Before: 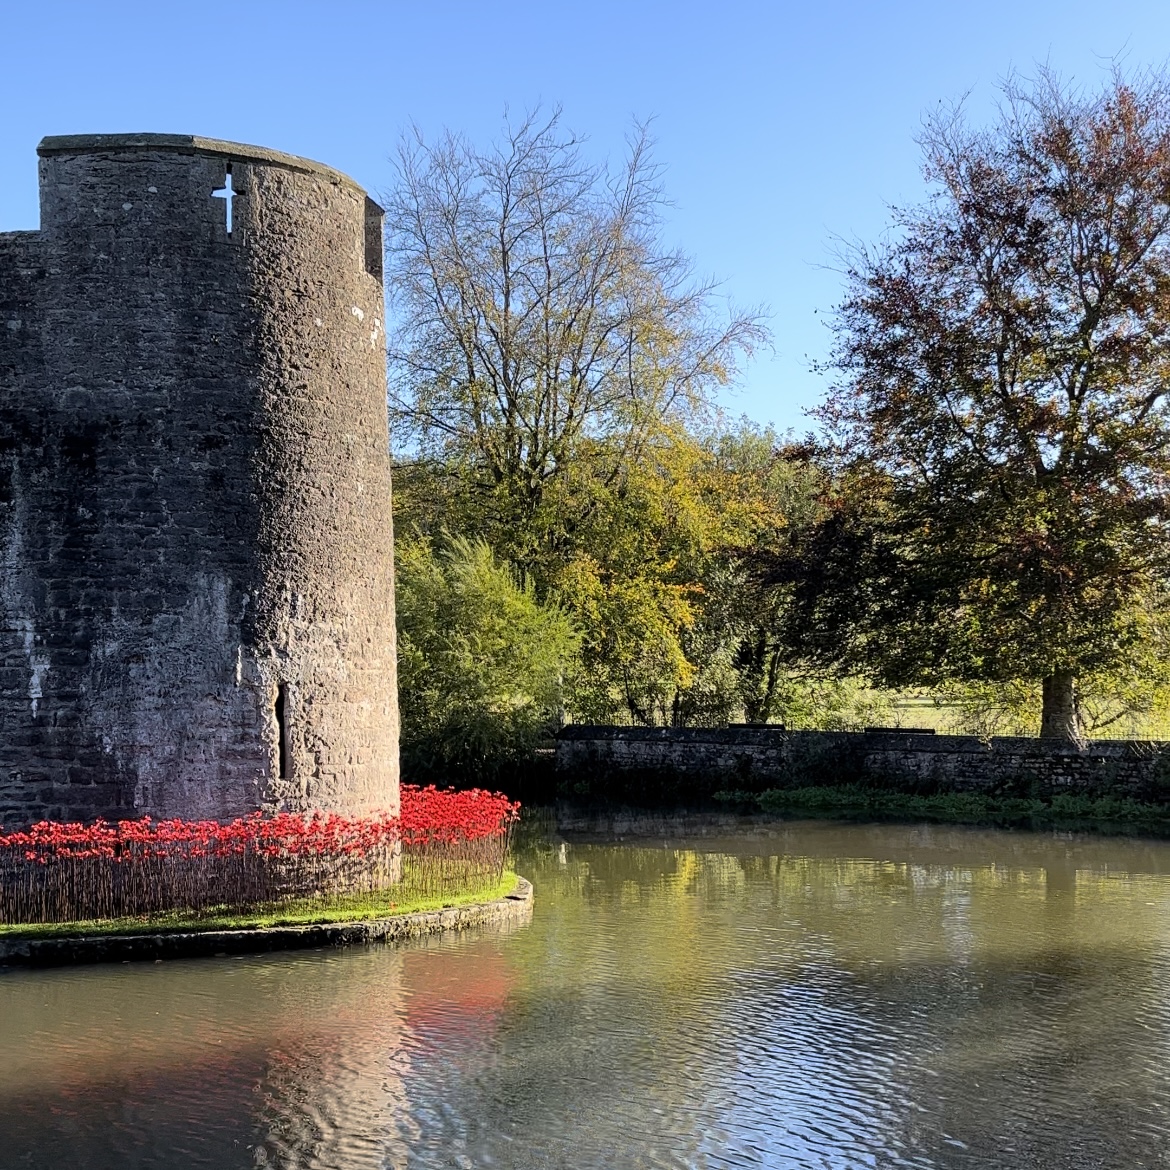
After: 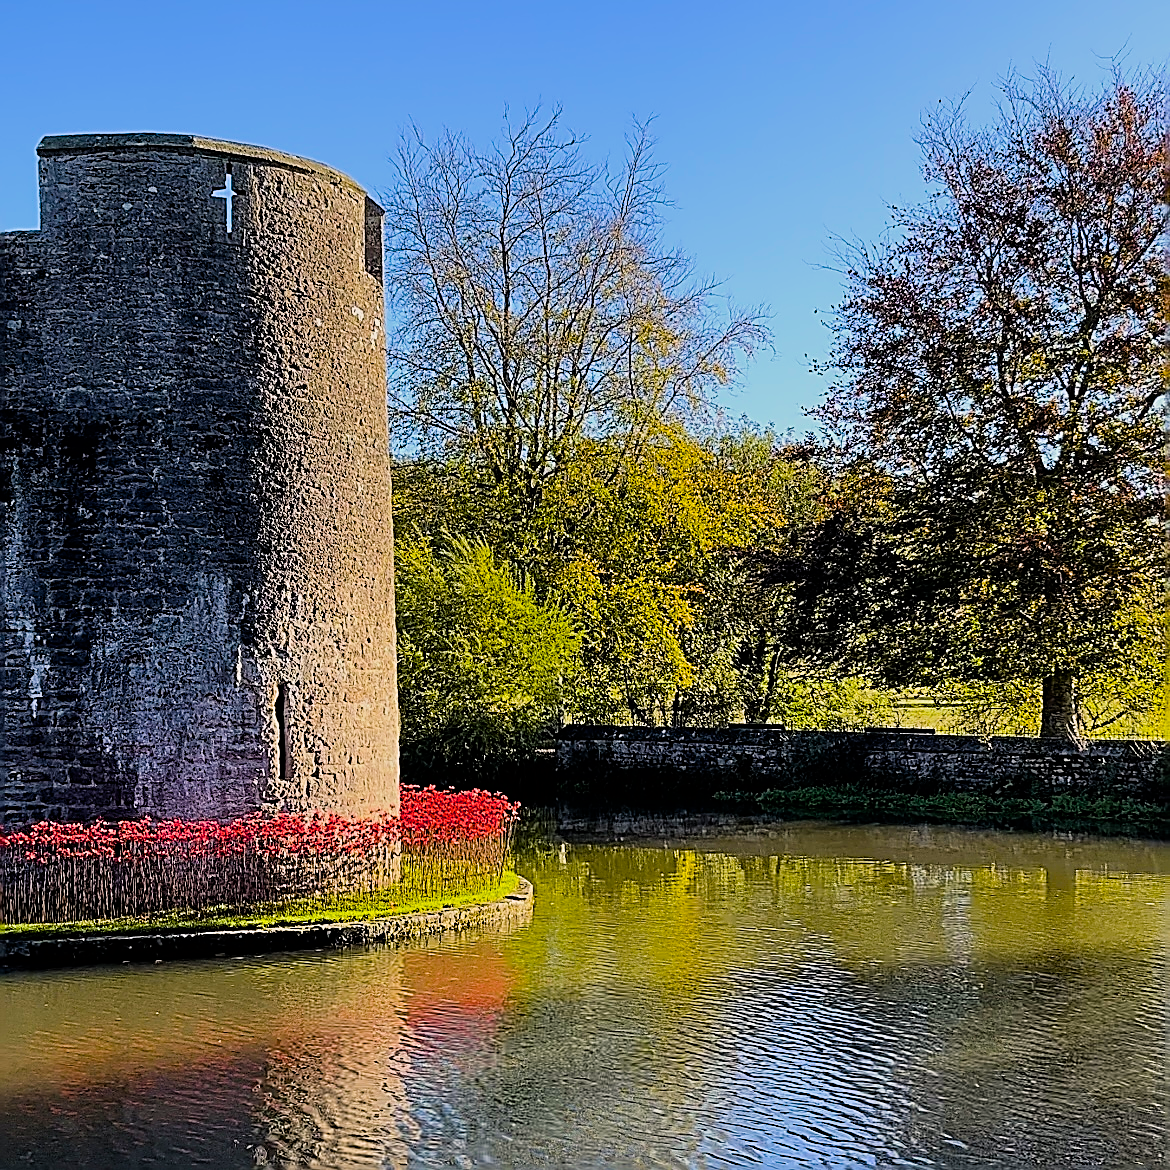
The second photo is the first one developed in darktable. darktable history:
filmic rgb: black relative exposure -8.03 EV, white relative exposure 4.02 EV, hardness 4.17
color balance rgb: highlights gain › chroma 1.1%, highlights gain › hue 60.23°, linear chroma grading › global chroma 9.093%, perceptual saturation grading › global saturation 19.749%, global vibrance 50.383%
sharpen: amount 1.869
